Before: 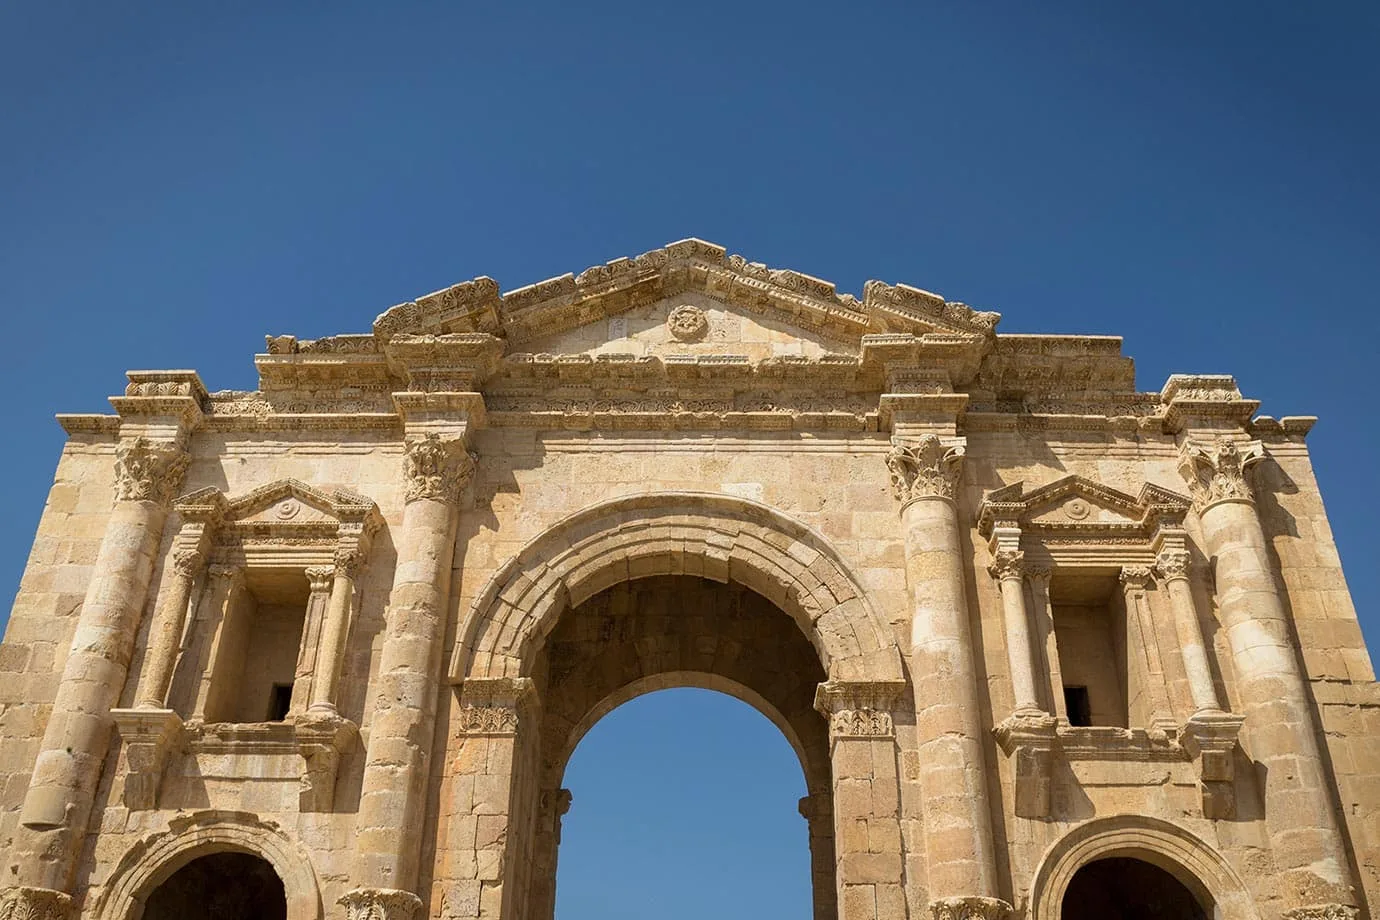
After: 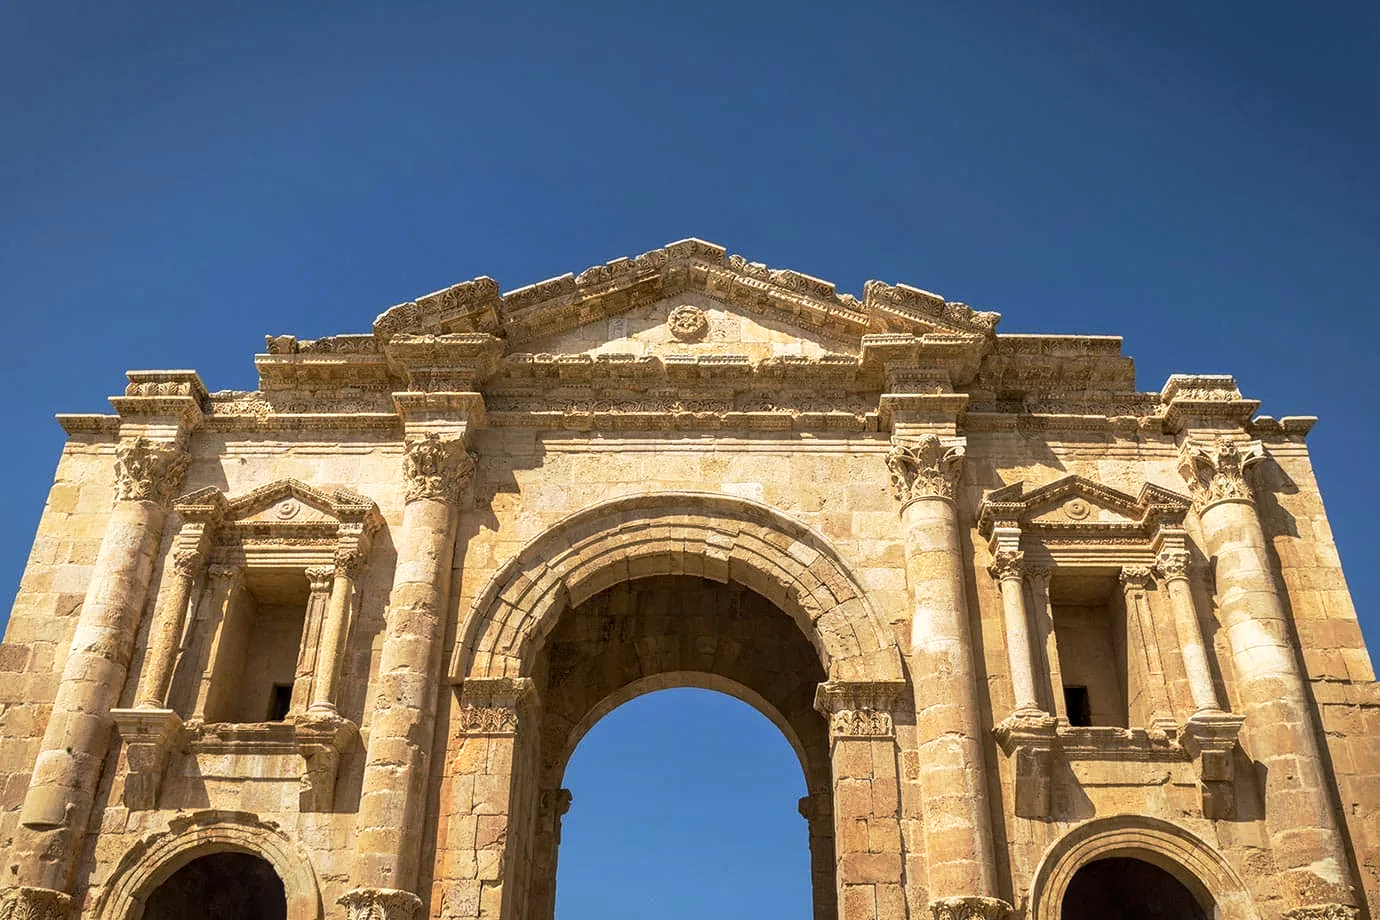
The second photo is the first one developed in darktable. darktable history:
local contrast: on, module defaults
base curve: curves: ch0 [(0, 0) (0.257, 0.25) (0.482, 0.586) (0.757, 0.871) (1, 1)], preserve colors none
